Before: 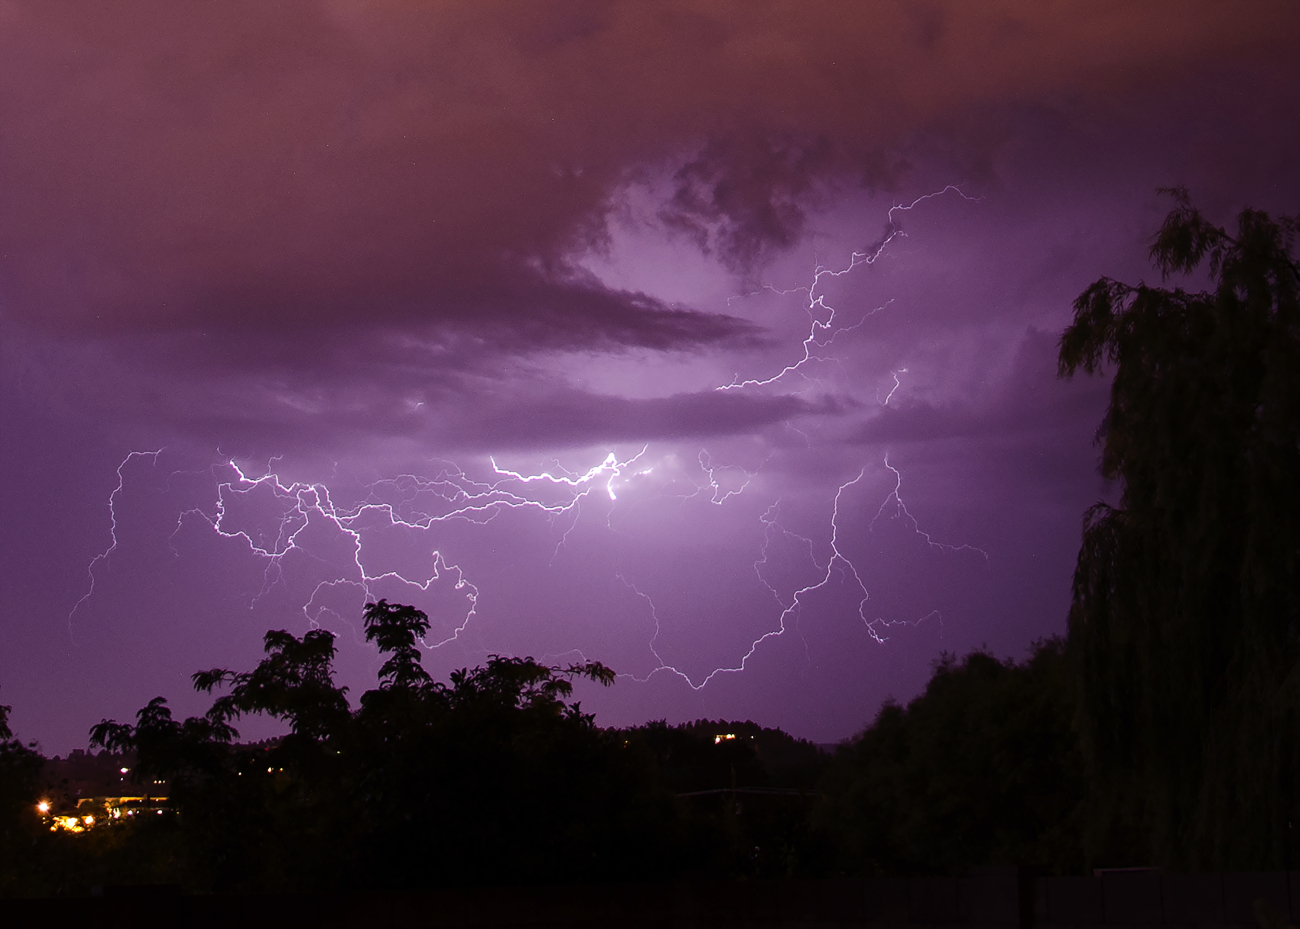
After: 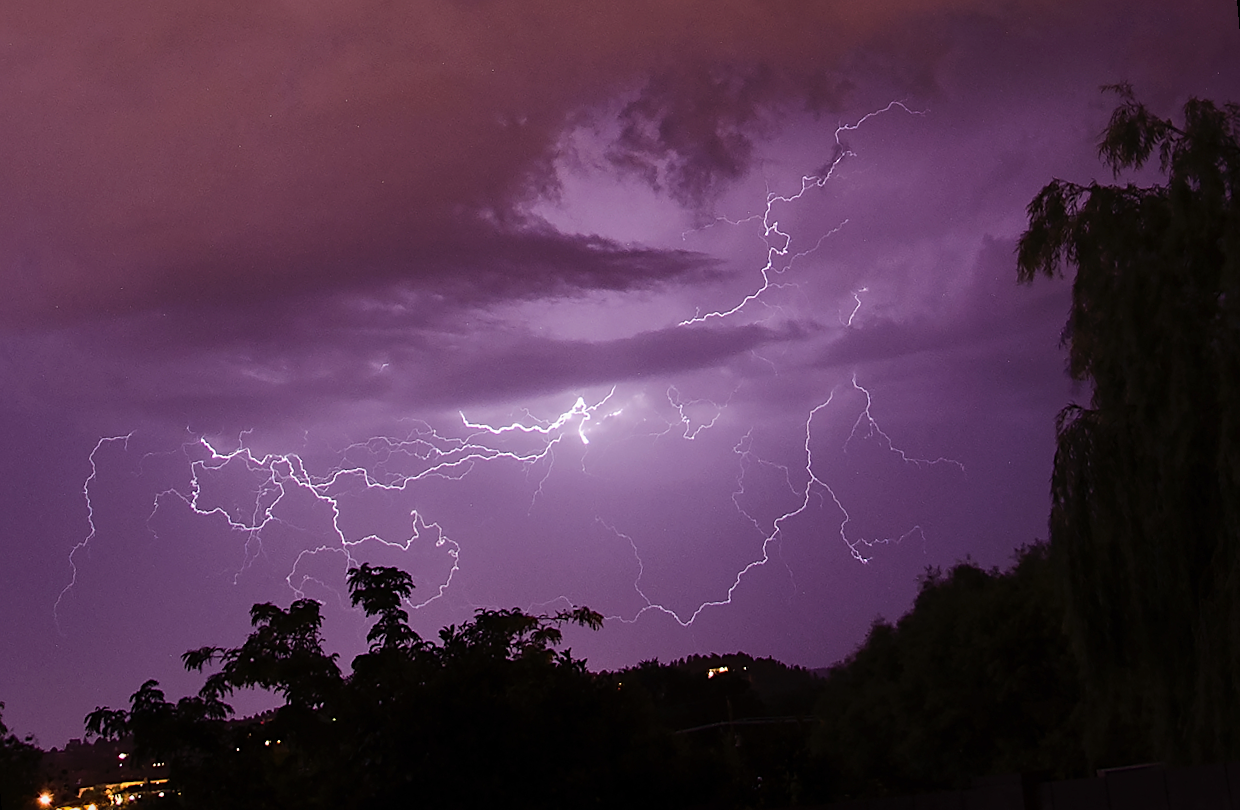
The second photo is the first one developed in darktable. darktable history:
rotate and perspective: rotation -5°, crop left 0.05, crop right 0.952, crop top 0.11, crop bottom 0.89
sharpen: on, module defaults
shadows and highlights: shadows 37.27, highlights -28.18, soften with gaussian
graduated density: rotation -180°, offset 27.42
